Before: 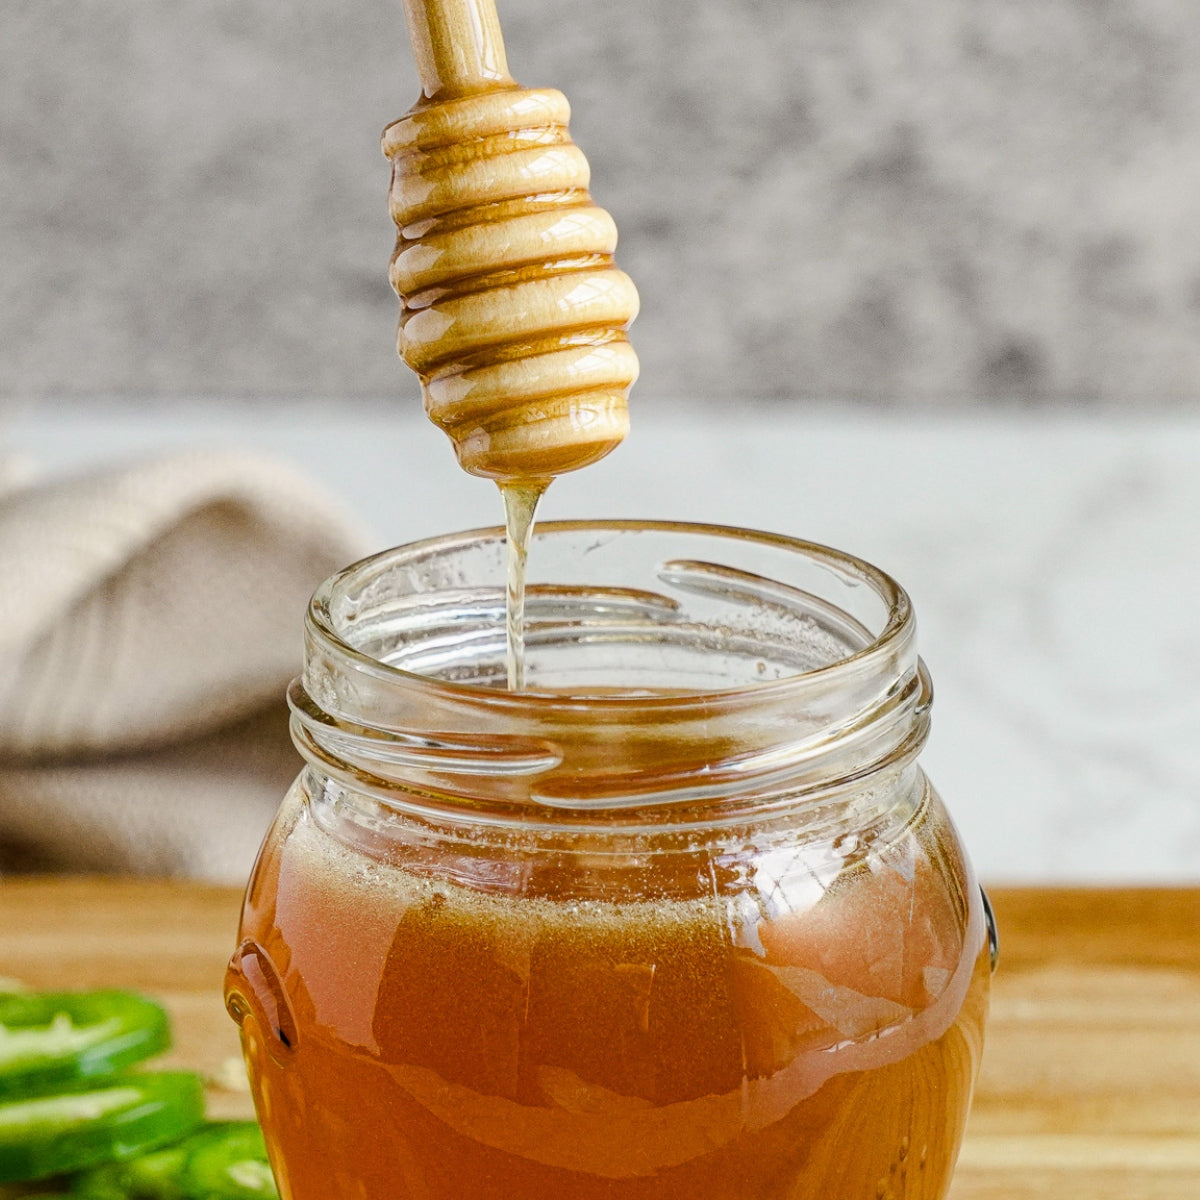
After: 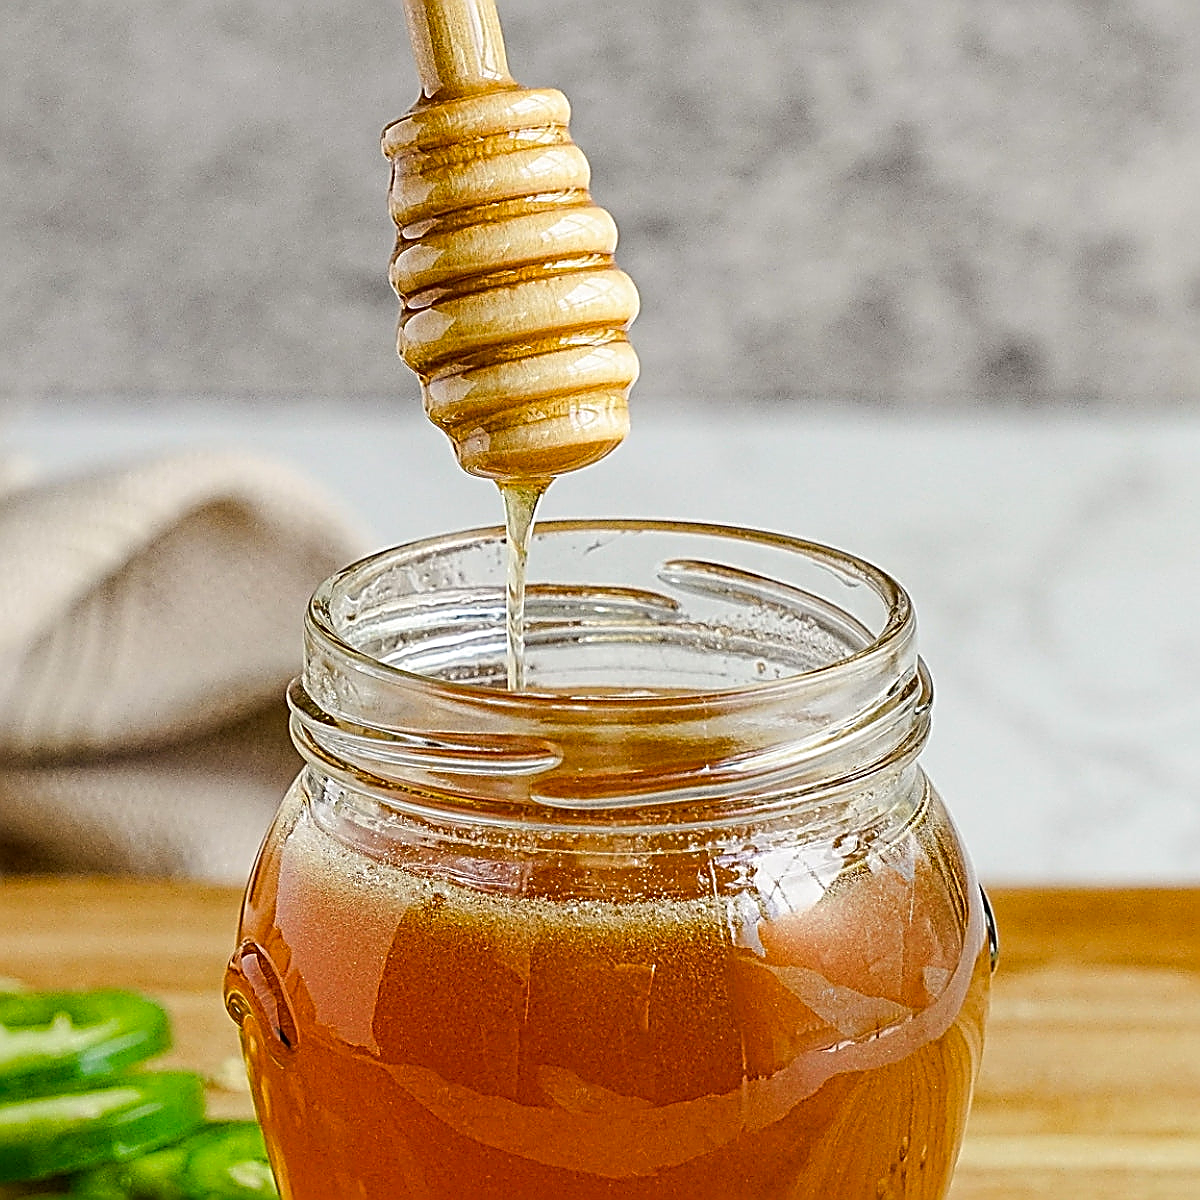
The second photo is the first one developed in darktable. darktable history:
sharpen: amount 1.994
contrast brightness saturation: saturation 0.129
